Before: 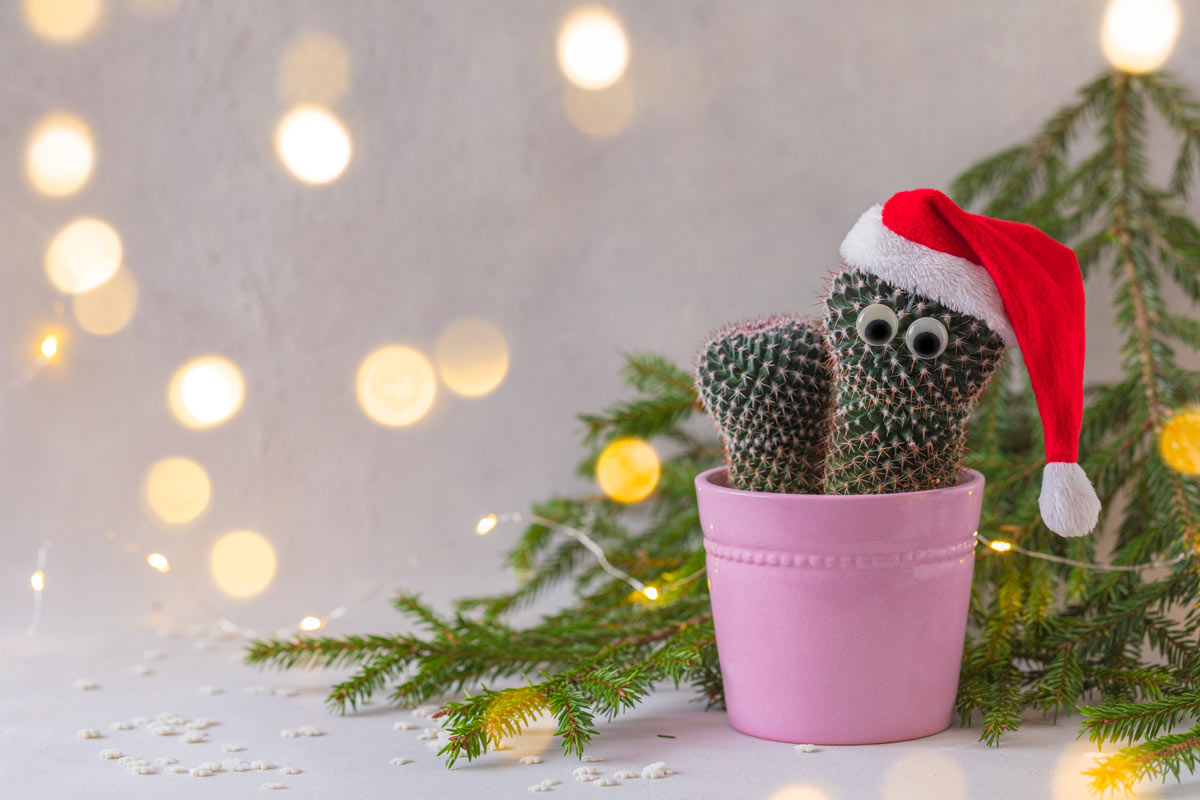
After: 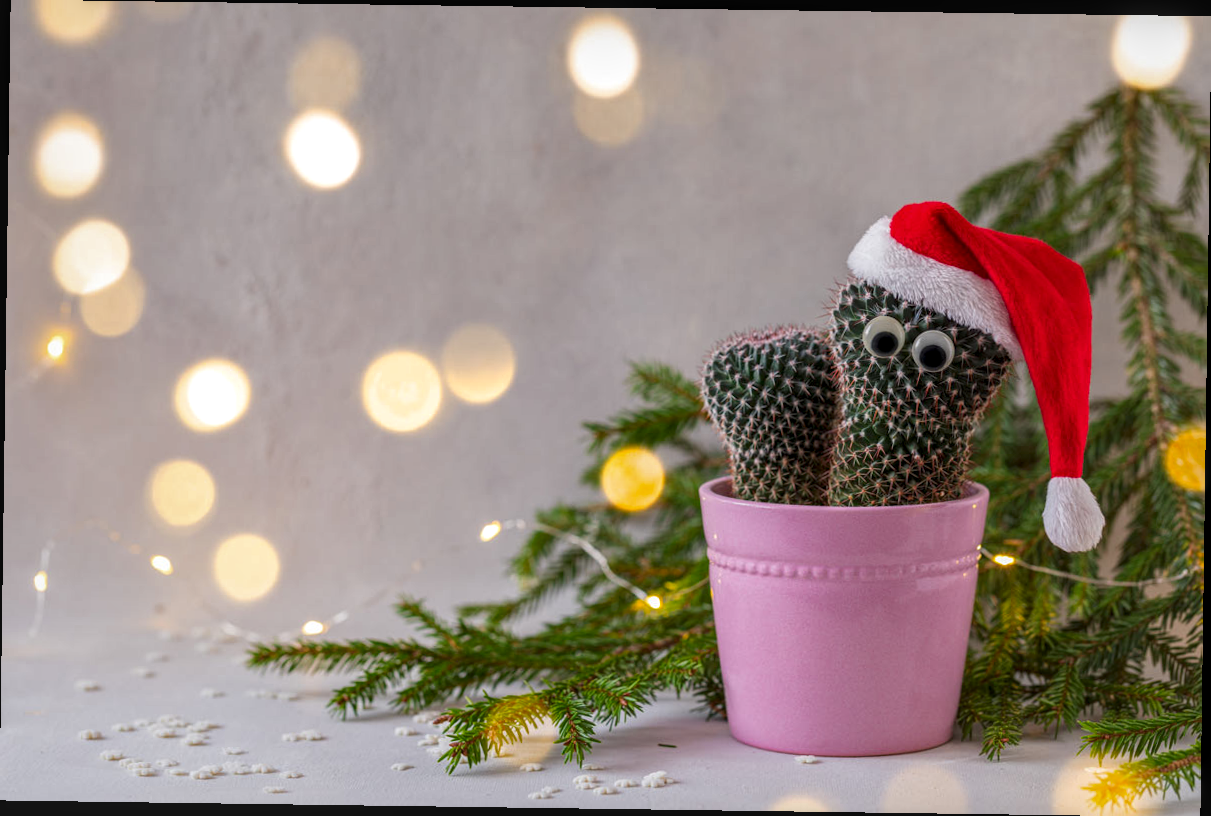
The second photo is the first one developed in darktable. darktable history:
rotate and perspective: rotation 0.8°, automatic cropping off
local contrast: on, module defaults
contrast brightness saturation: brightness -0.09
